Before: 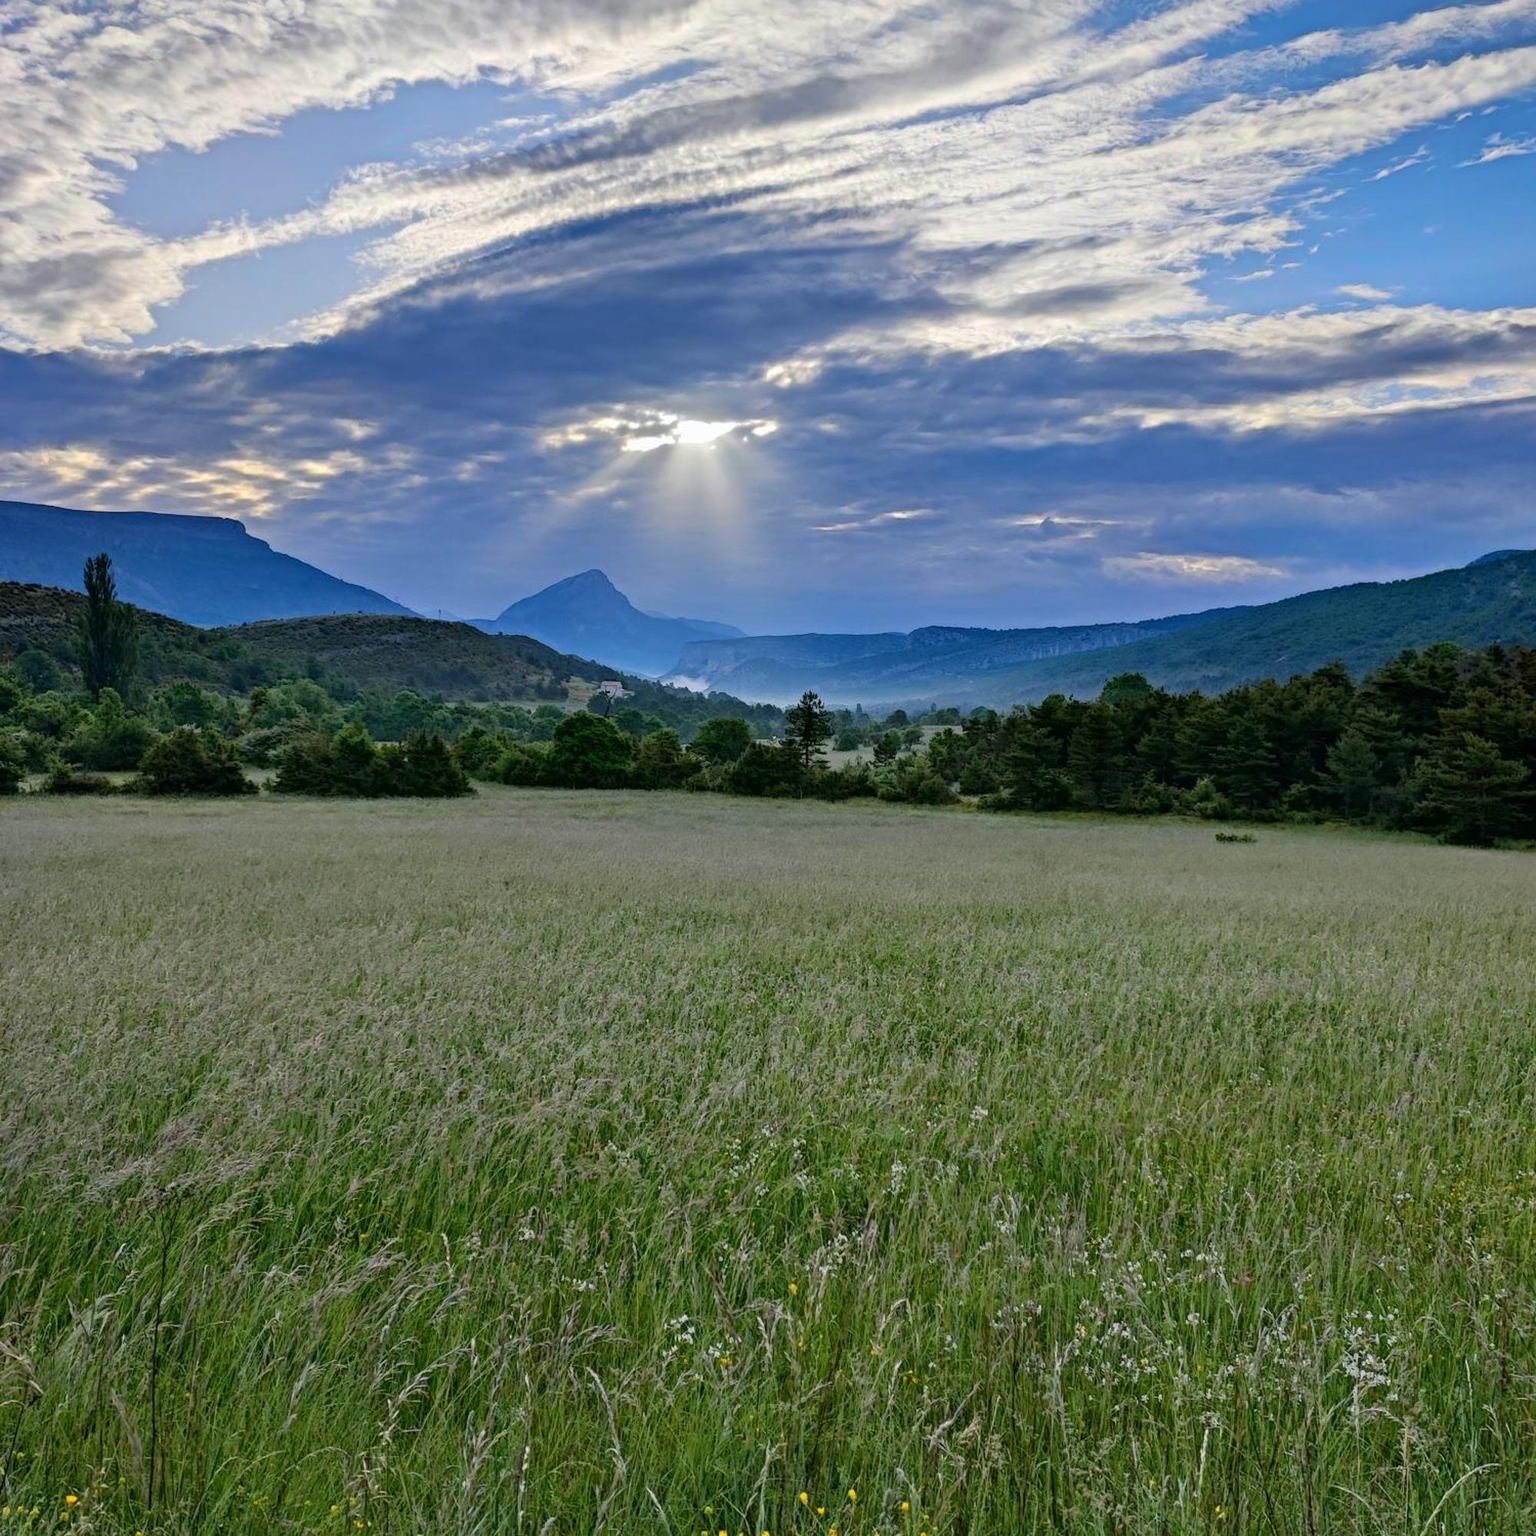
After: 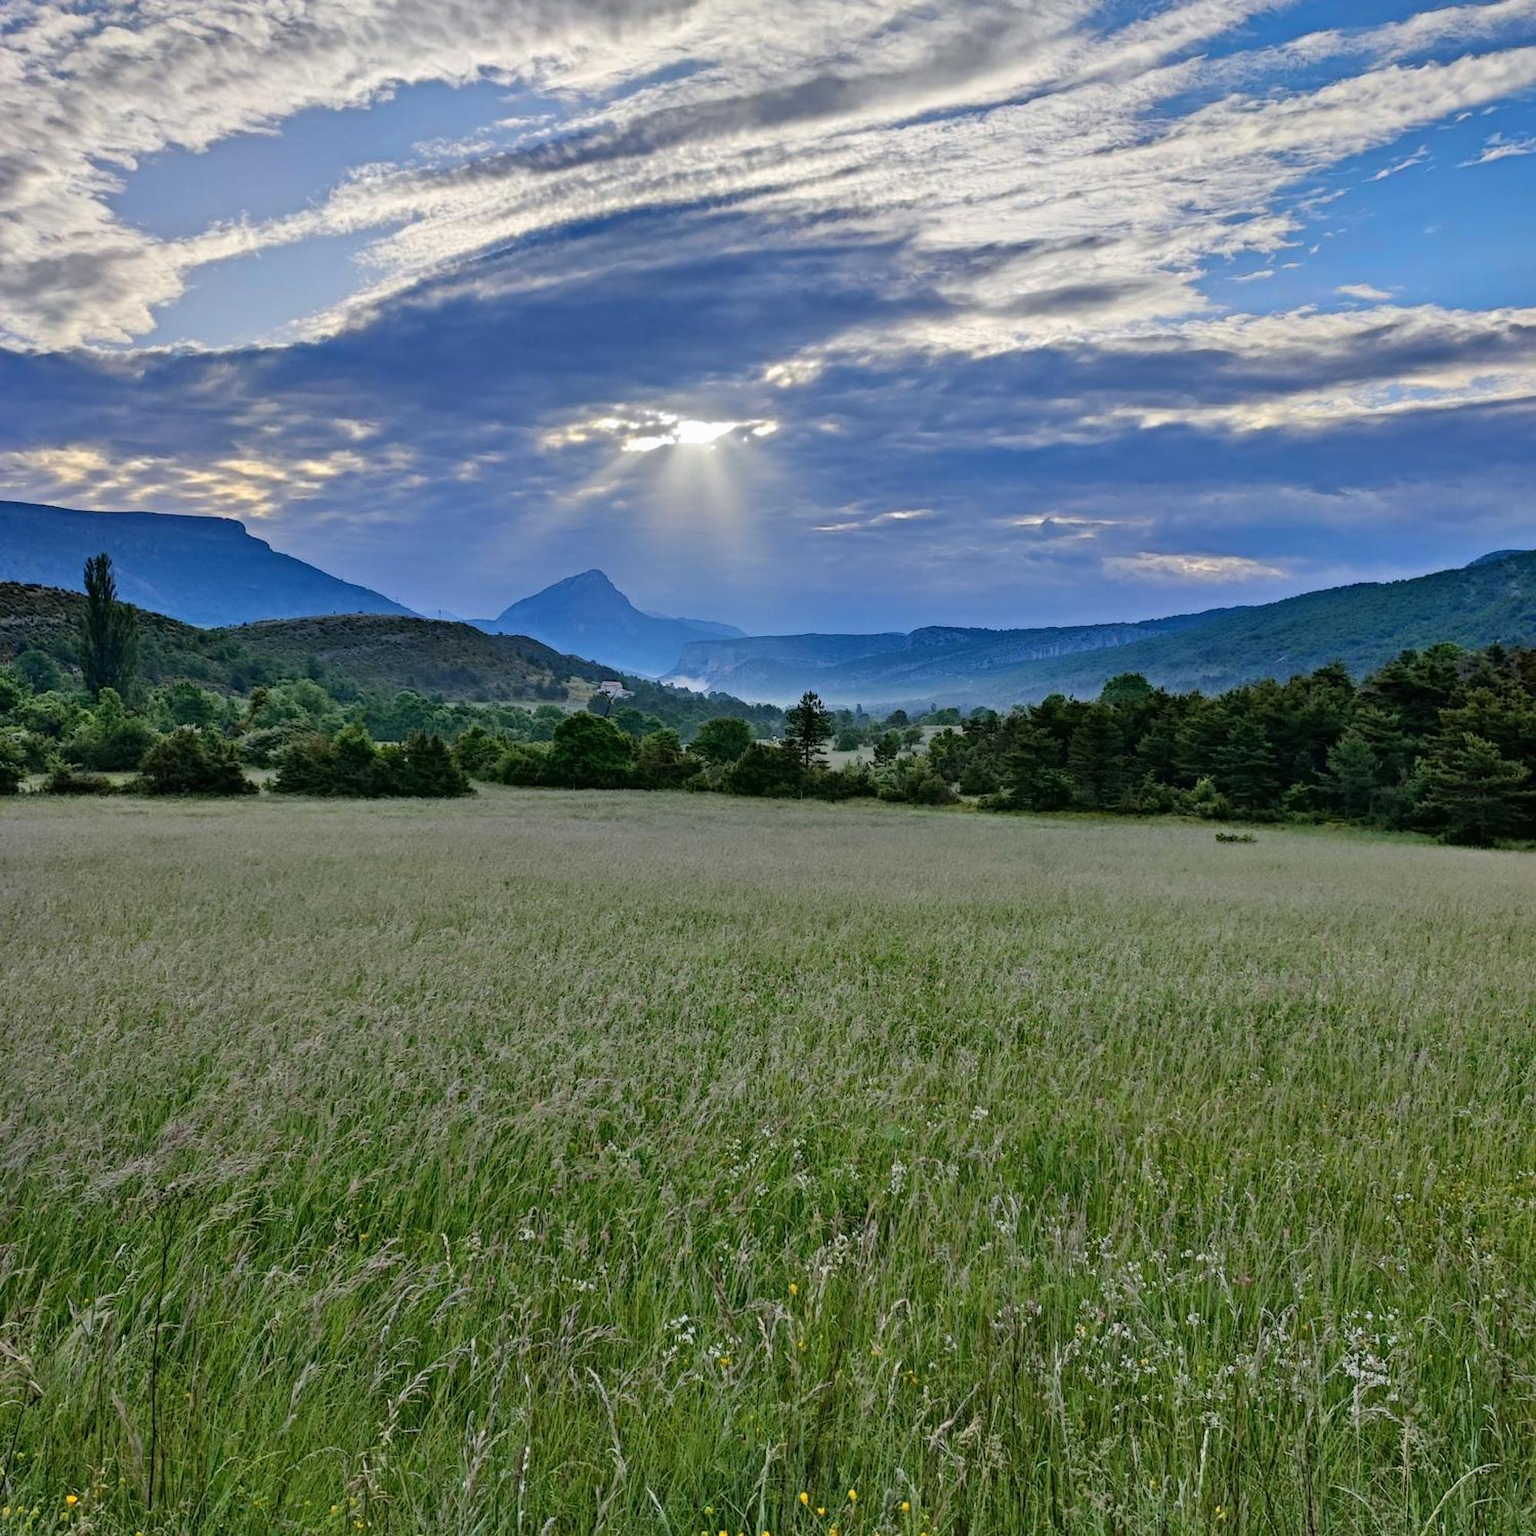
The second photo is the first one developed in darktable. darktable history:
shadows and highlights: shadows 48.01, highlights -41.06, soften with gaussian
